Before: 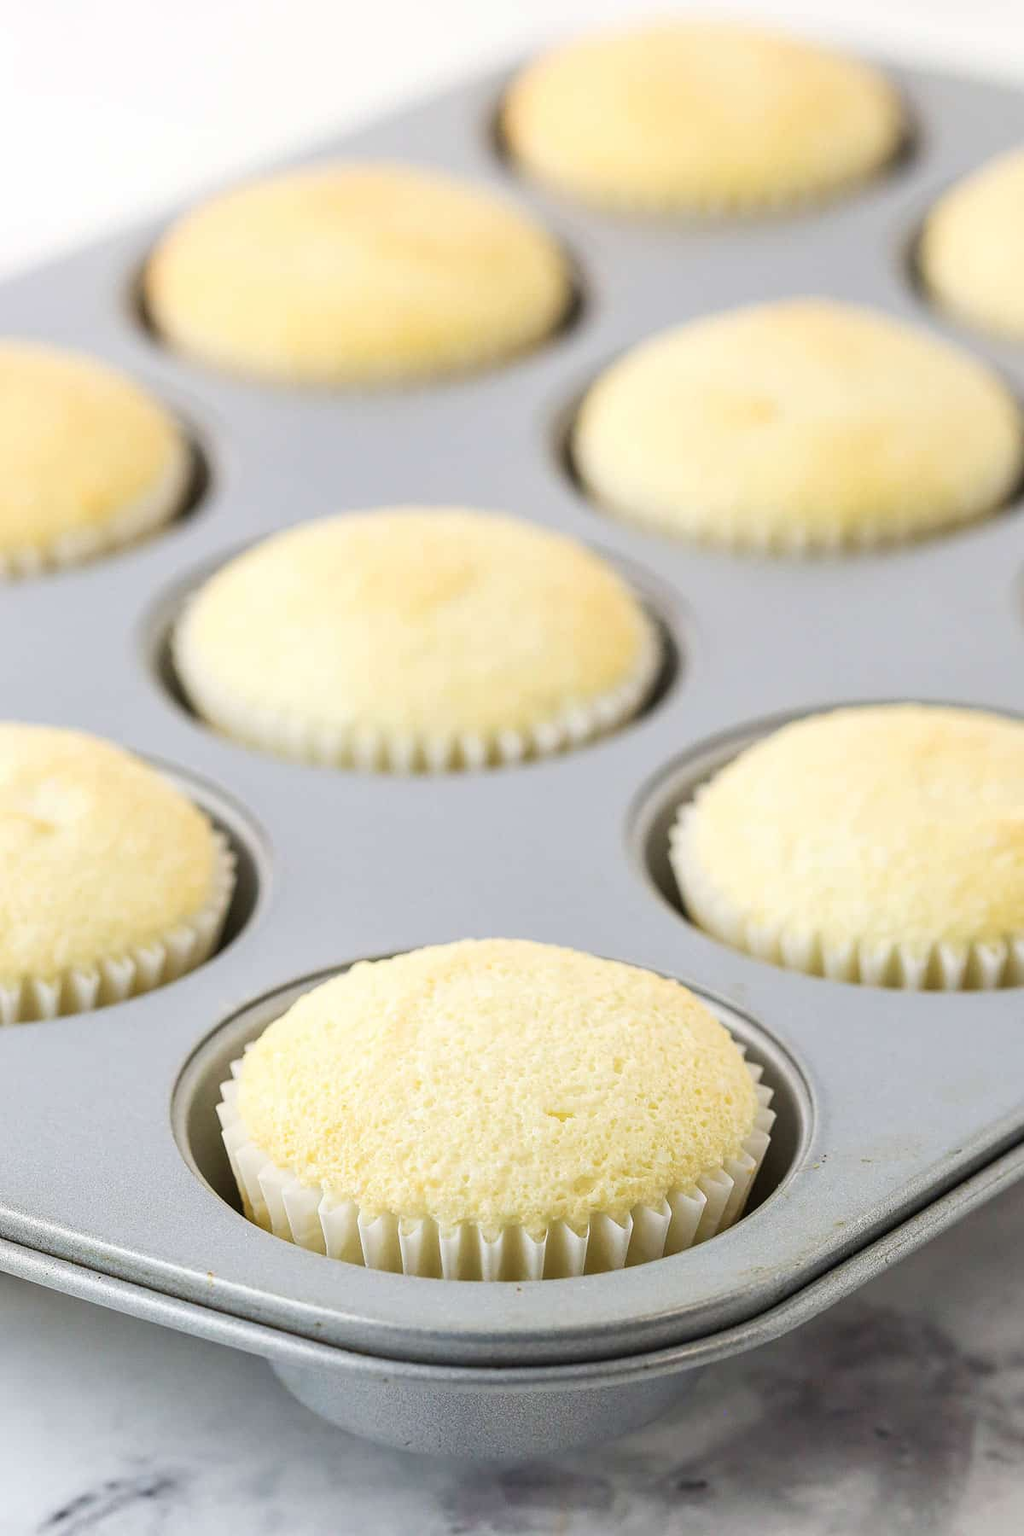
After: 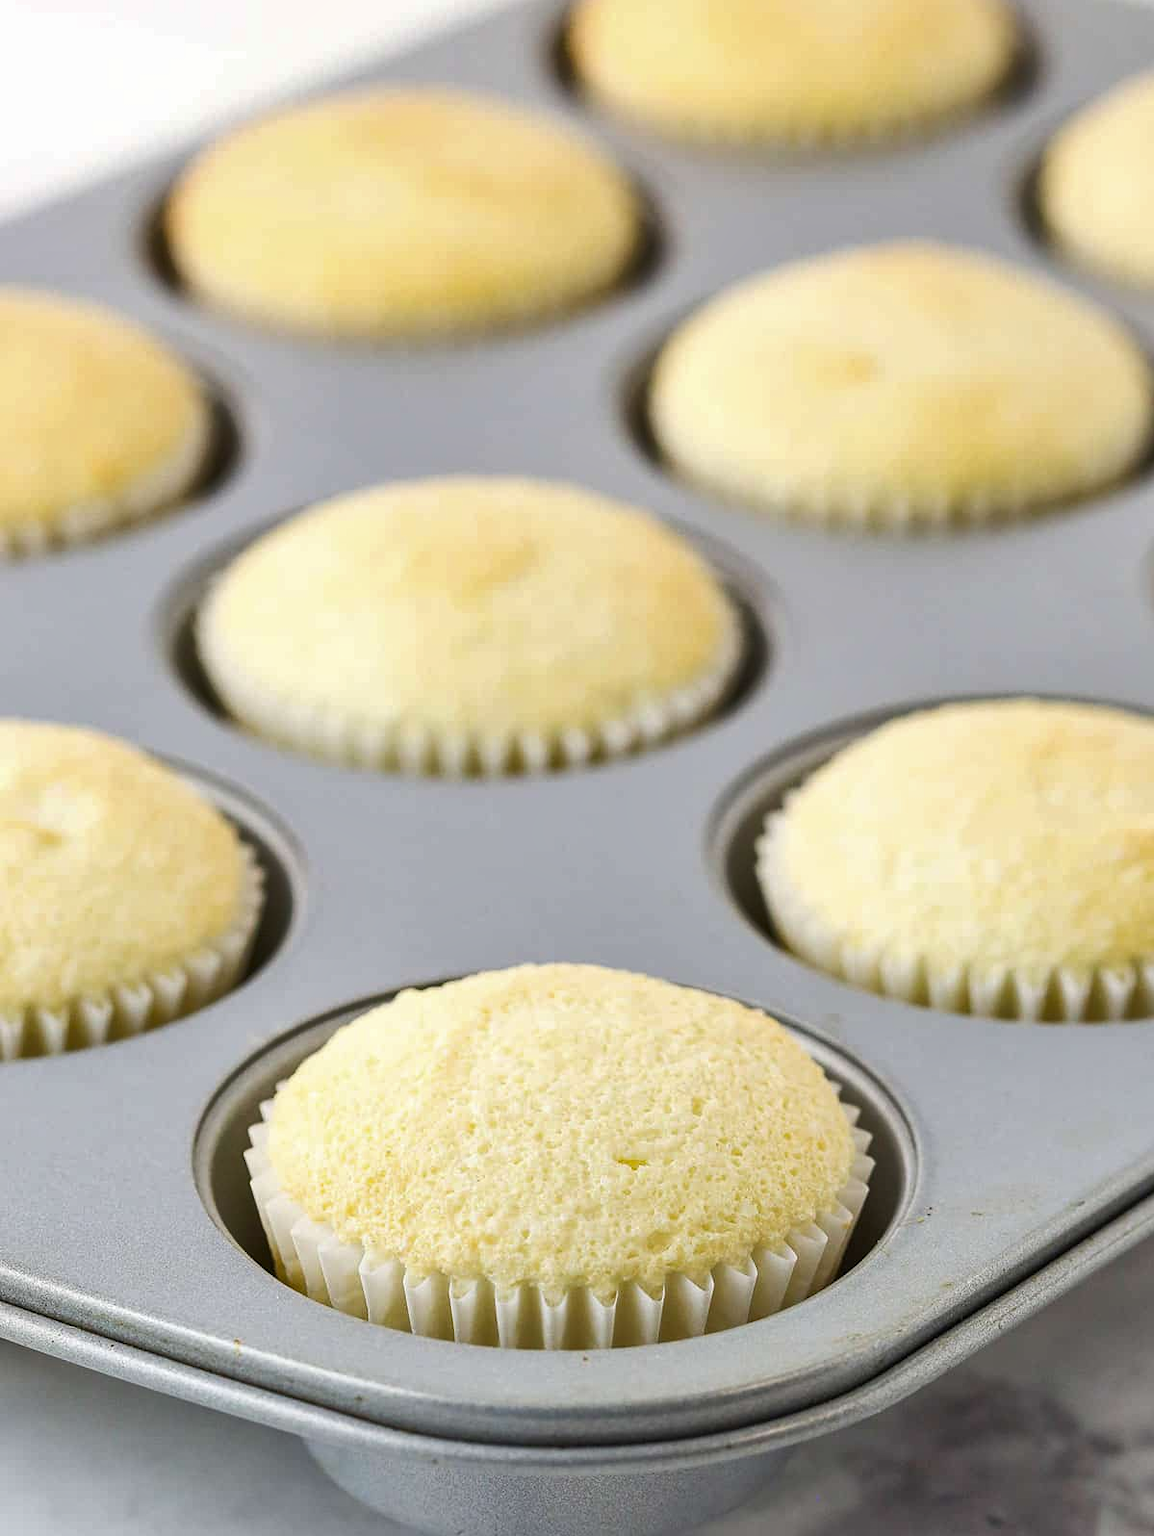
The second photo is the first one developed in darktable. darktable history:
shadows and highlights: shadows 40.31, highlights -52.17, low approximation 0.01, soften with gaussian
crop and rotate: top 5.532%, bottom 5.755%
